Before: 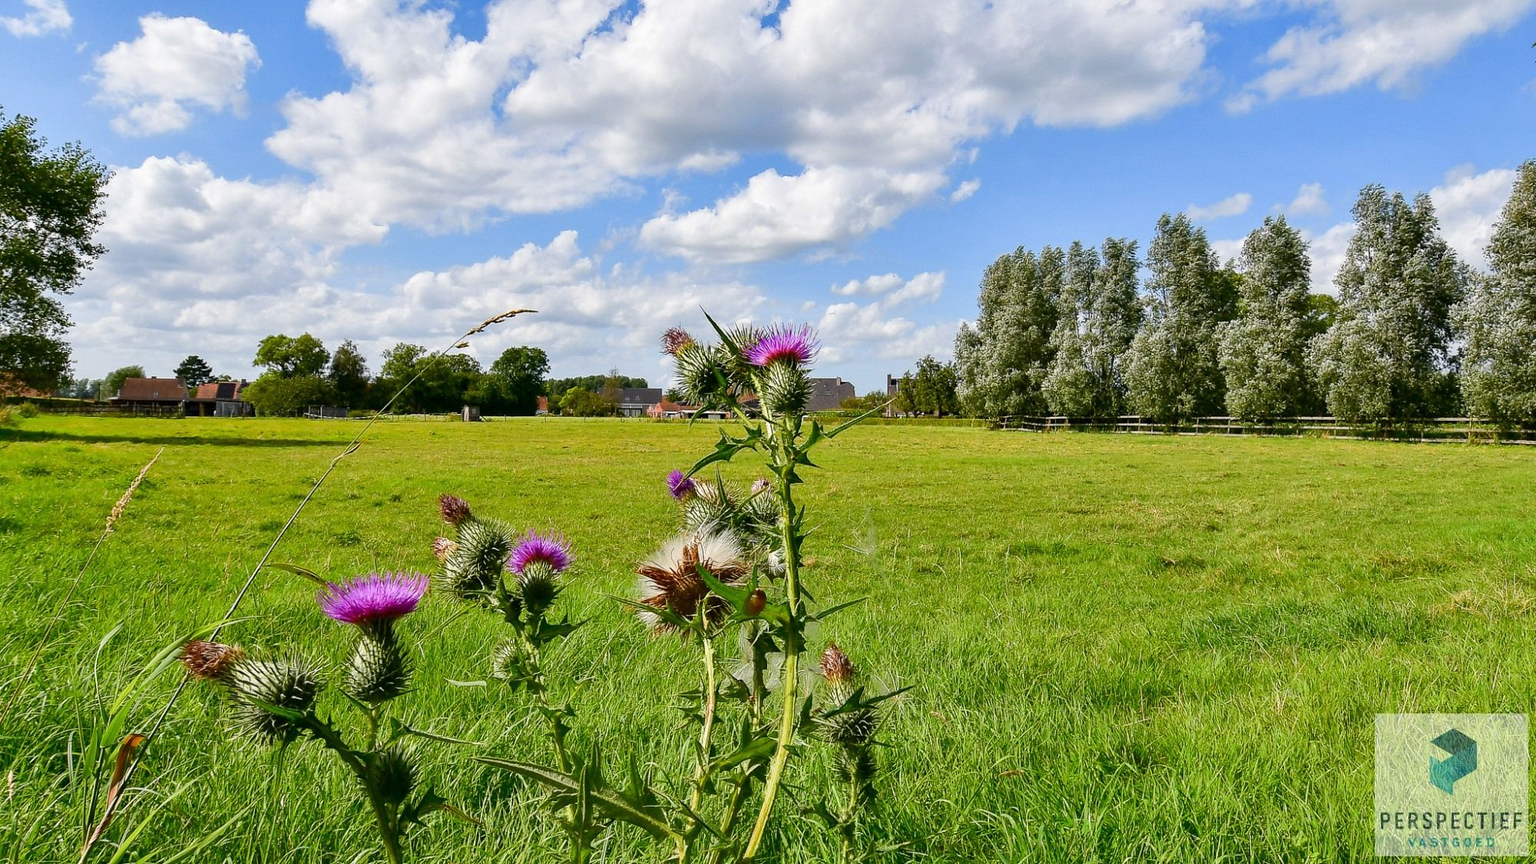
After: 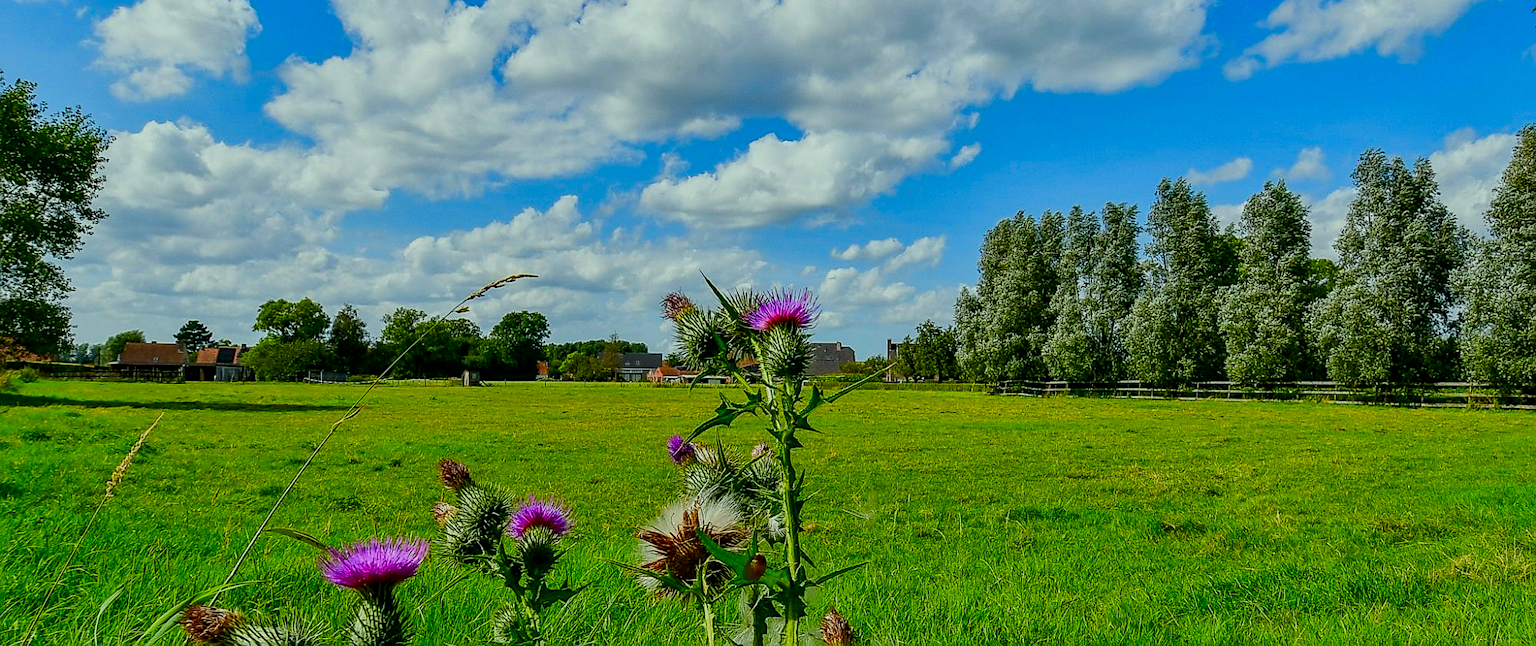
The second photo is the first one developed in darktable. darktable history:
contrast brightness saturation: saturation 0.095
sharpen: on, module defaults
crop: top 4.164%, bottom 20.976%
local contrast: detail 130%
color correction: highlights a* -7.37, highlights b* 1.49, shadows a* -3.68, saturation 1.41
exposure: black level correction 0, exposure -0.733 EV, compensate exposure bias true, compensate highlight preservation false
